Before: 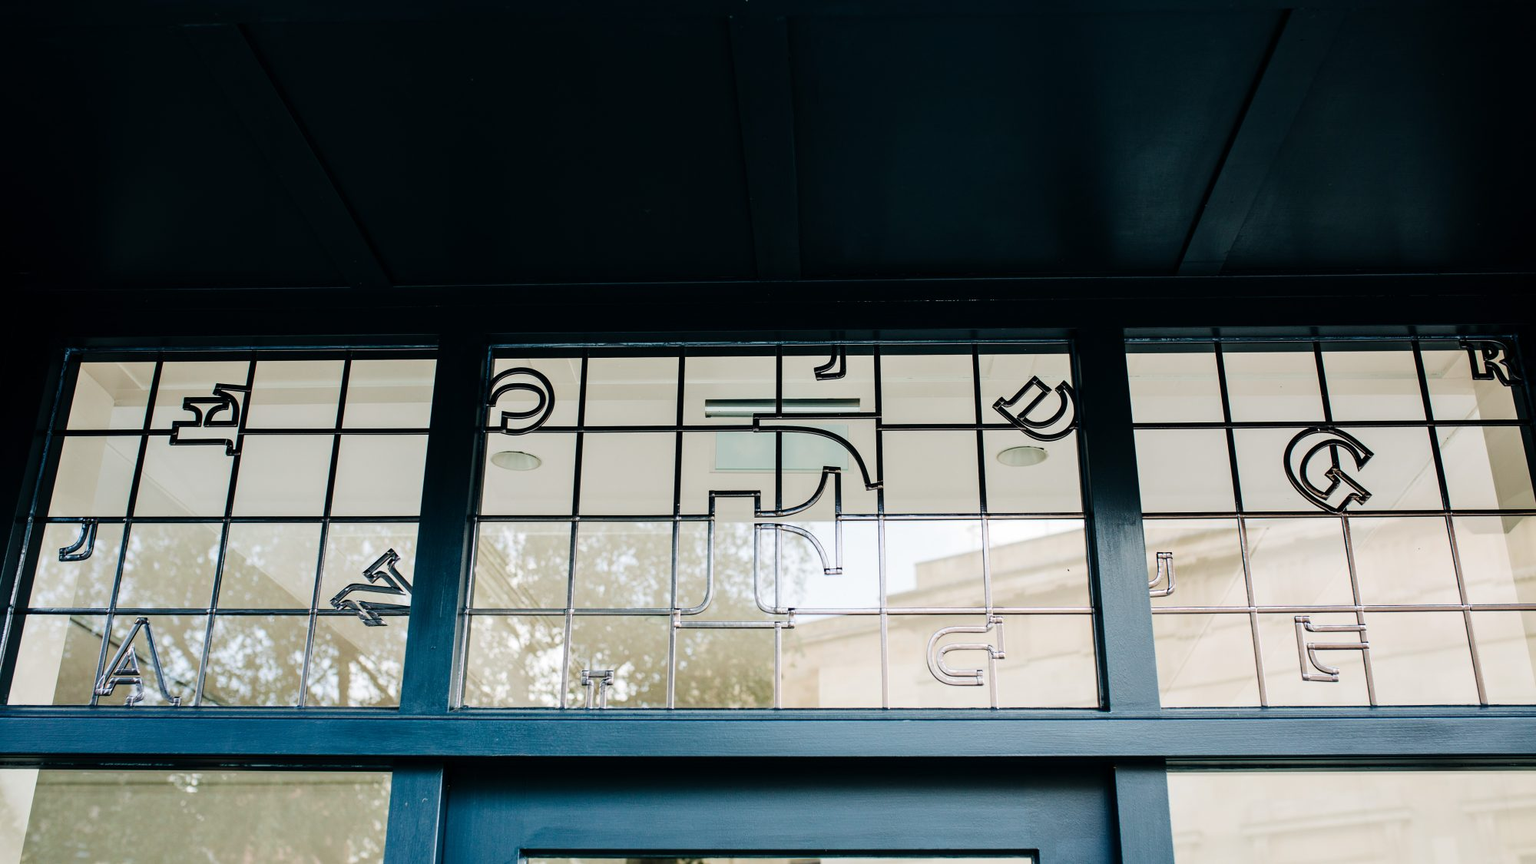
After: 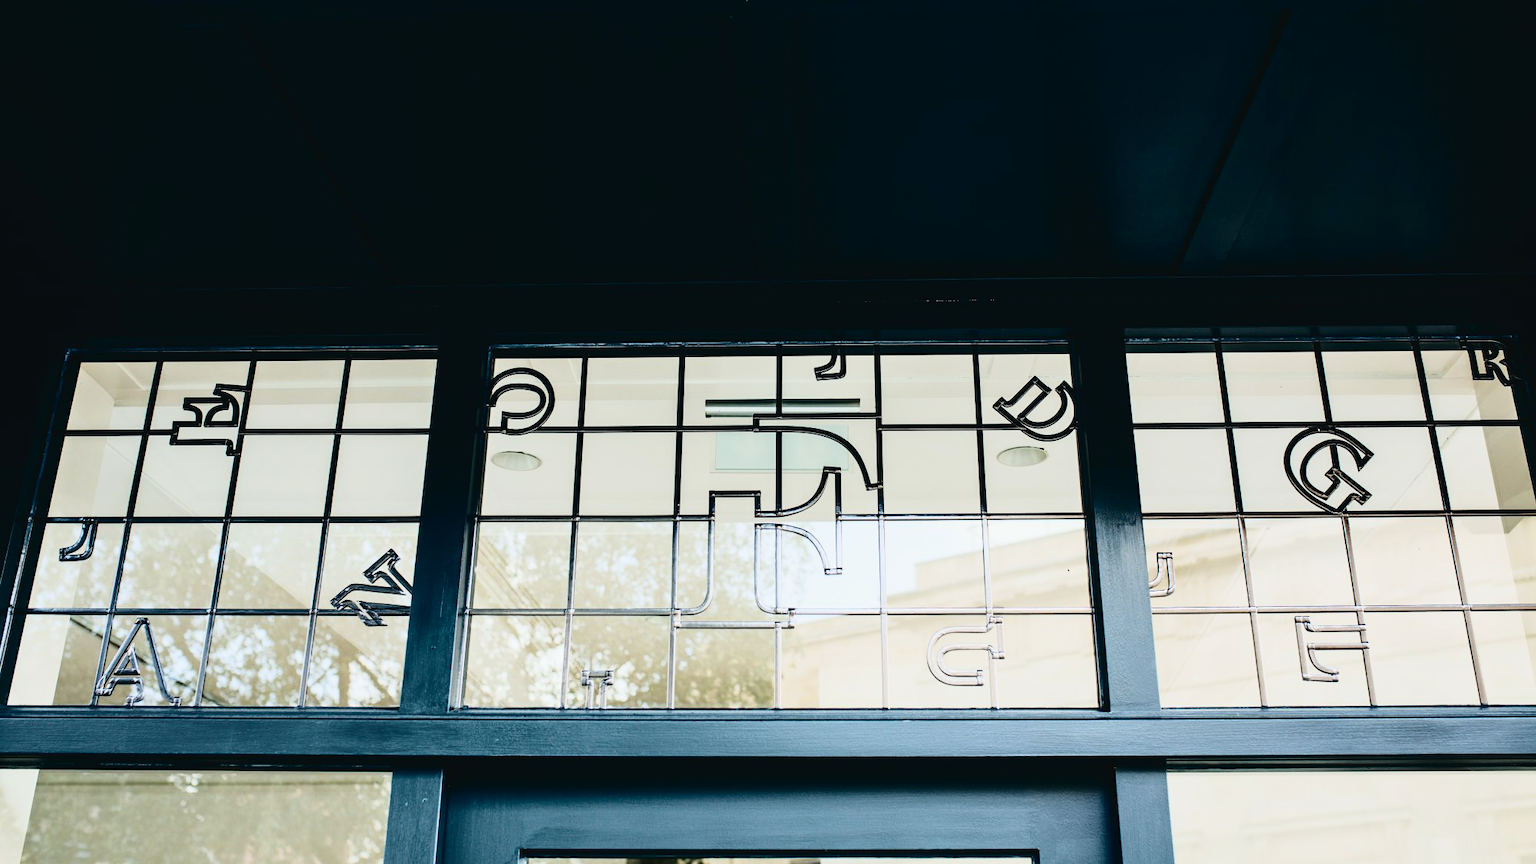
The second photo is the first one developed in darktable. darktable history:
tone curve: curves: ch0 [(0, 0.032) (0.078, 0.052) (0.236, 0.168) (0.43, 0.472) (0.508, 0.566) (0.66, 0.754) (0.79, 0.883) (0.994, 0.974)]; ch1 [(0, 0) (0.161, 0.092) (0.35, 0.33) (0.379, 0.401) (0.456, 0.456) (0.508, 0.501) (0.547, 0.531) (0.573, 0.563) (0.625, 0.602) (0.718, 0.734) (1, 1)]; ch2 [(0, 0) (0.369, 0.427) (0.44, 0.434) (0.502, 0.501) (0.54, 0.537) (0.586, 0.59) (0.621, 0.604) (1, 1)], color space Lab, independent channels, preserve colors none
